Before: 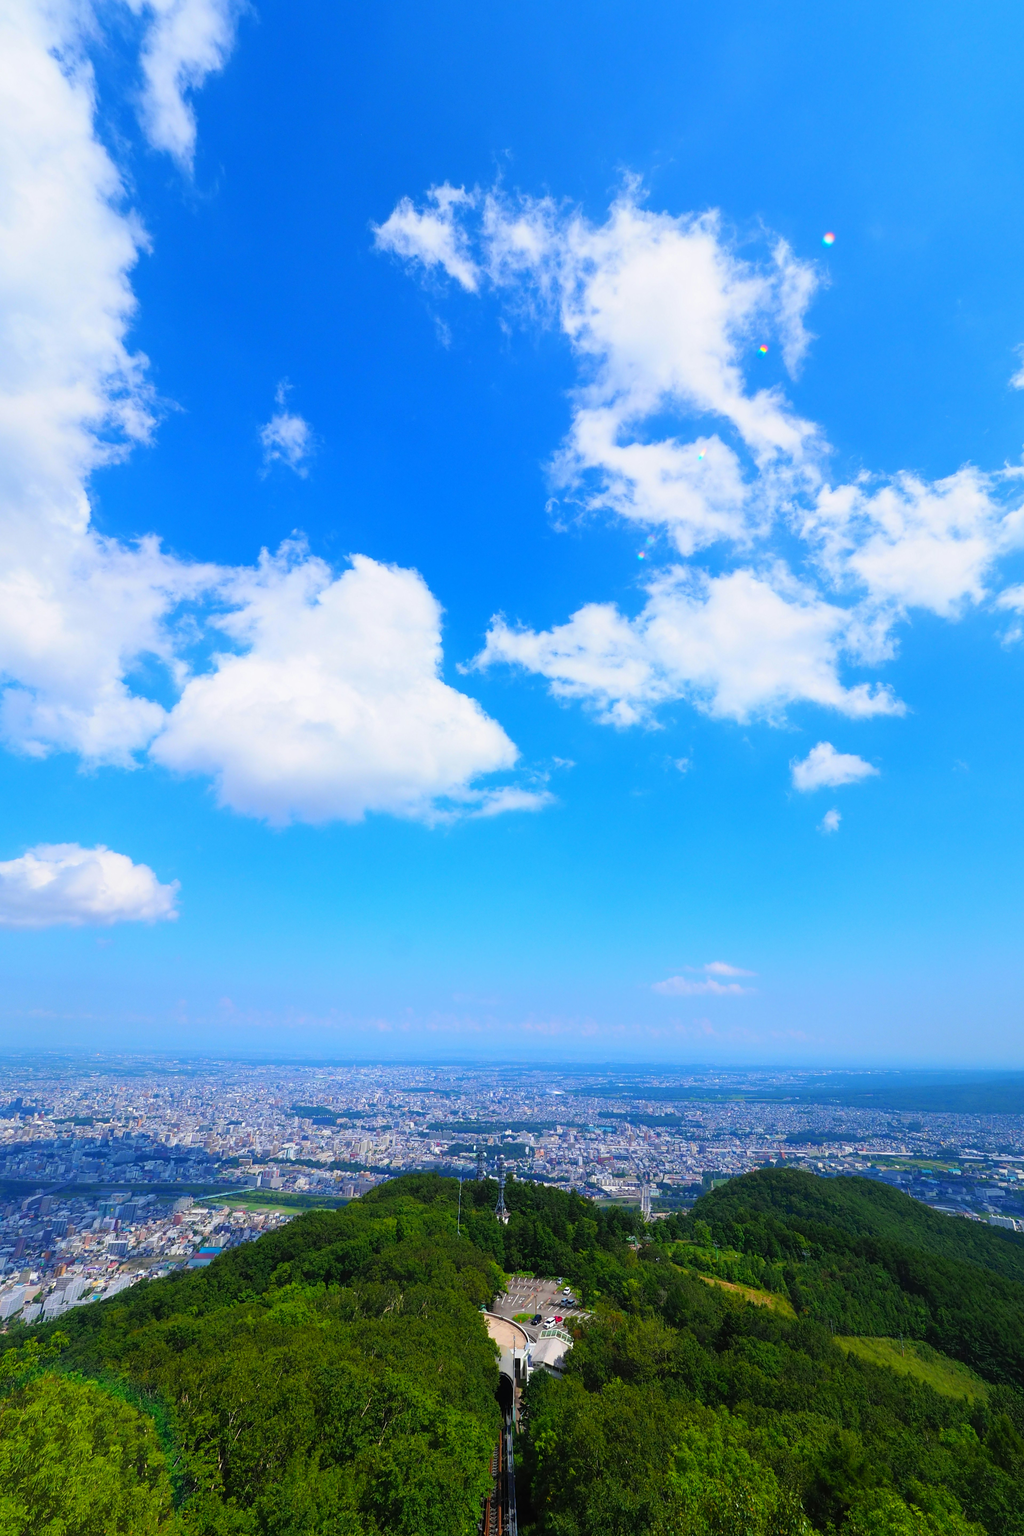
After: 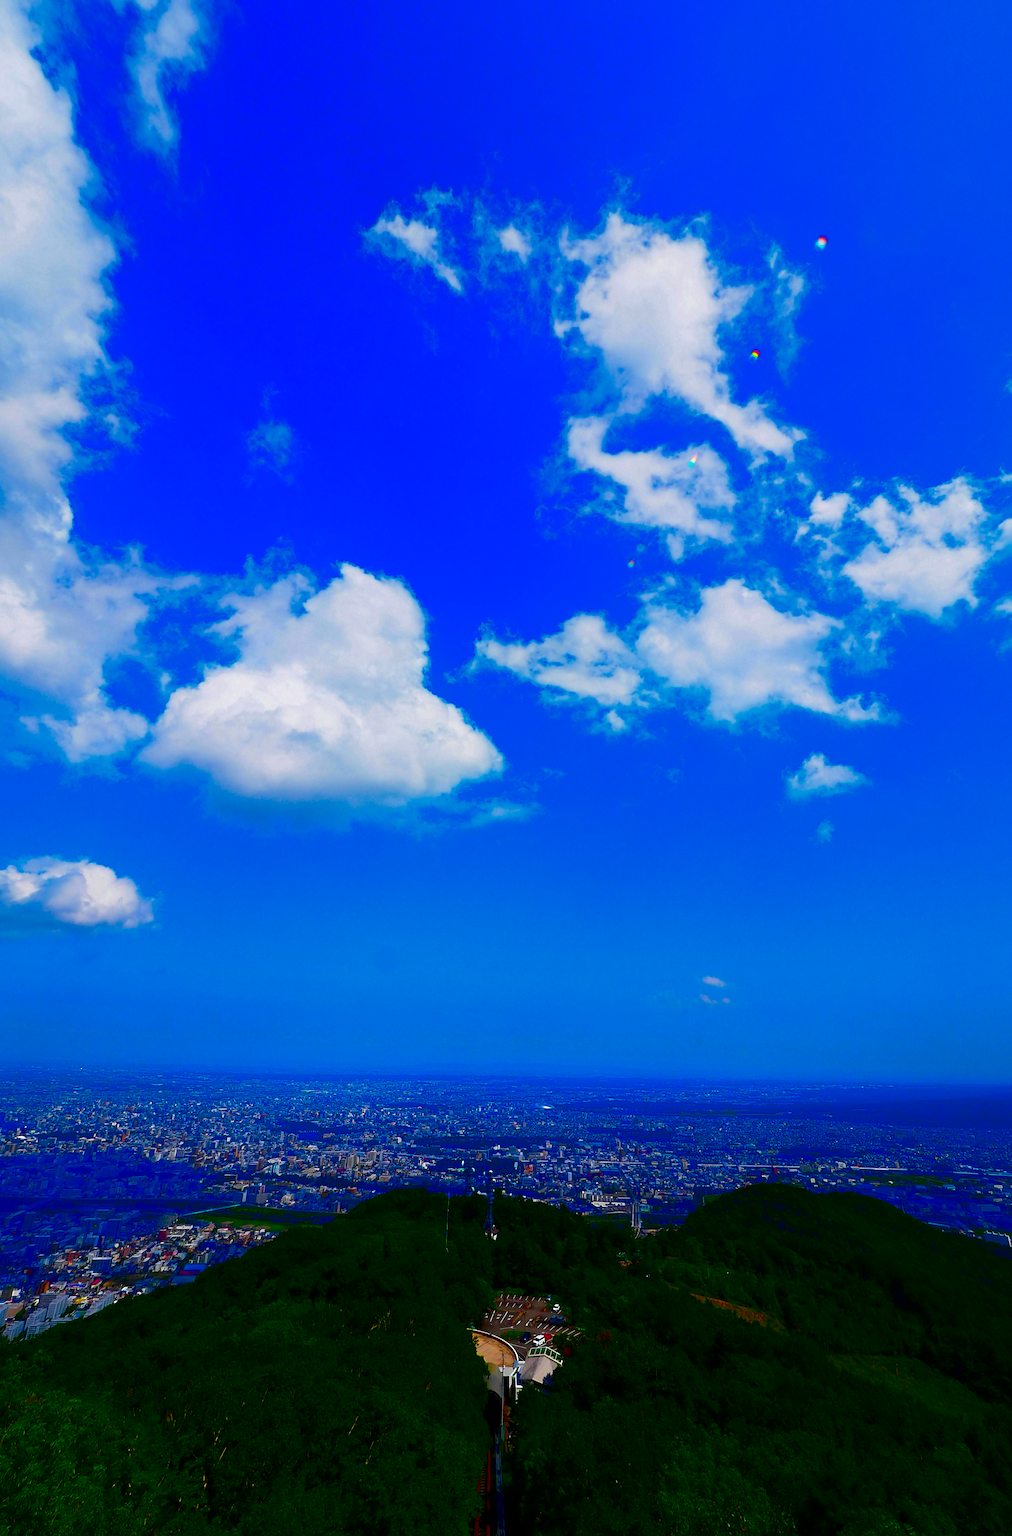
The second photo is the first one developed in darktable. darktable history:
sharpen: amount 0.2
color balance: output saturation 98.5%
contrast brightness saturation: brightness -1, saturation 1
crop and rotate: left 1.774%, right 0.633%, bottom 1.28%
